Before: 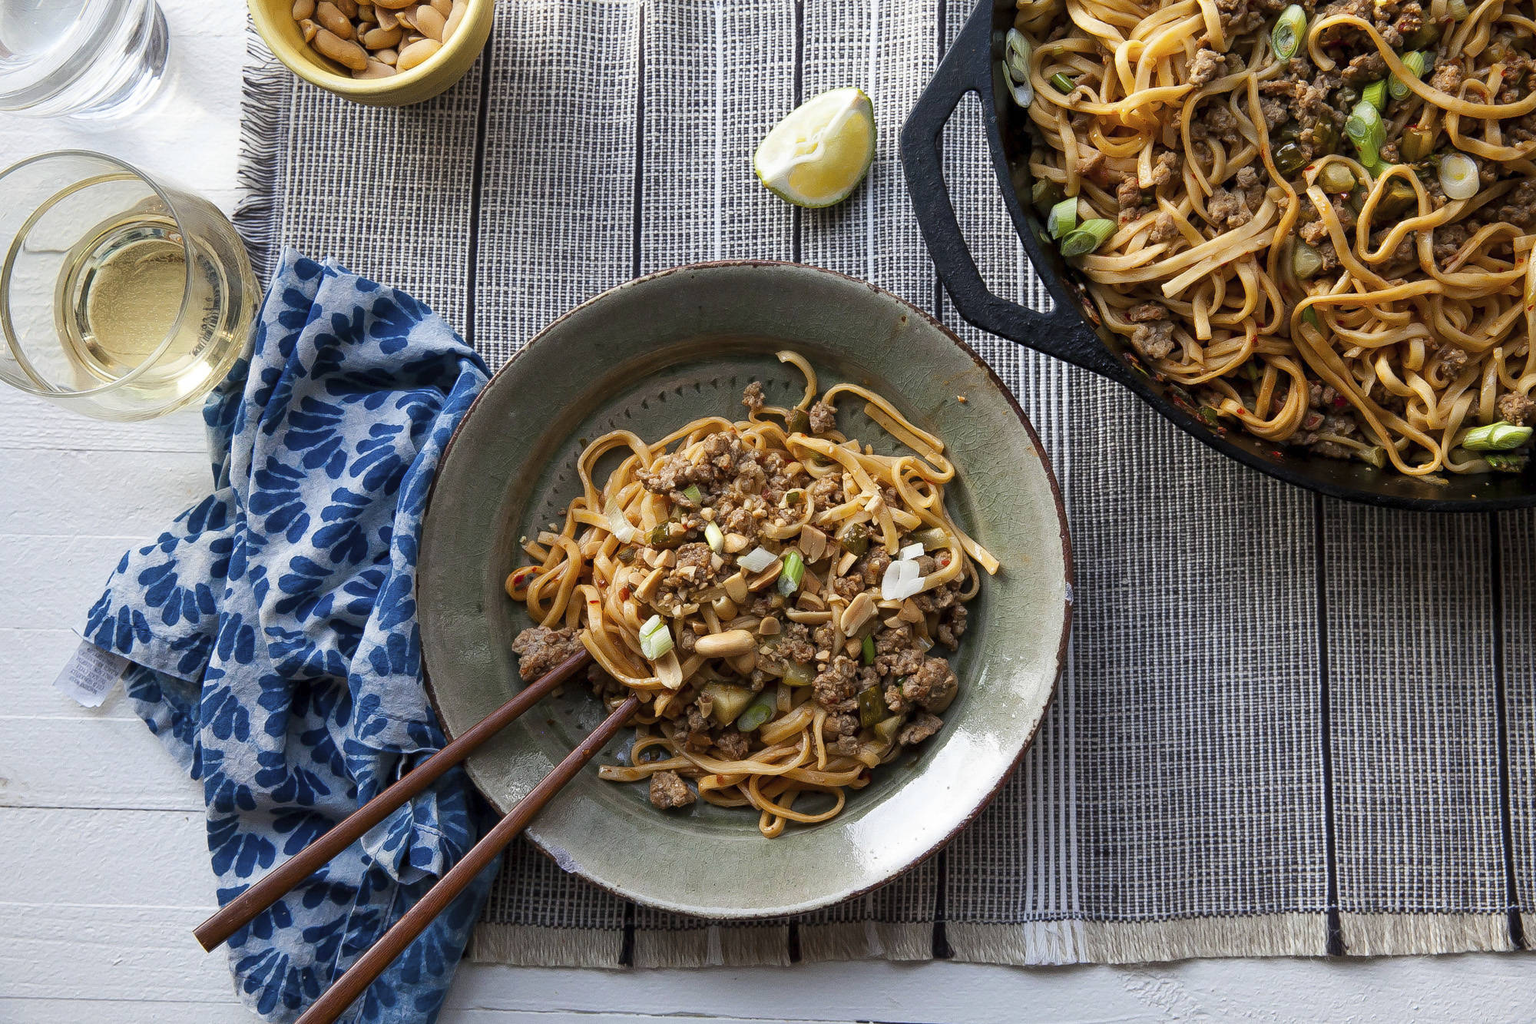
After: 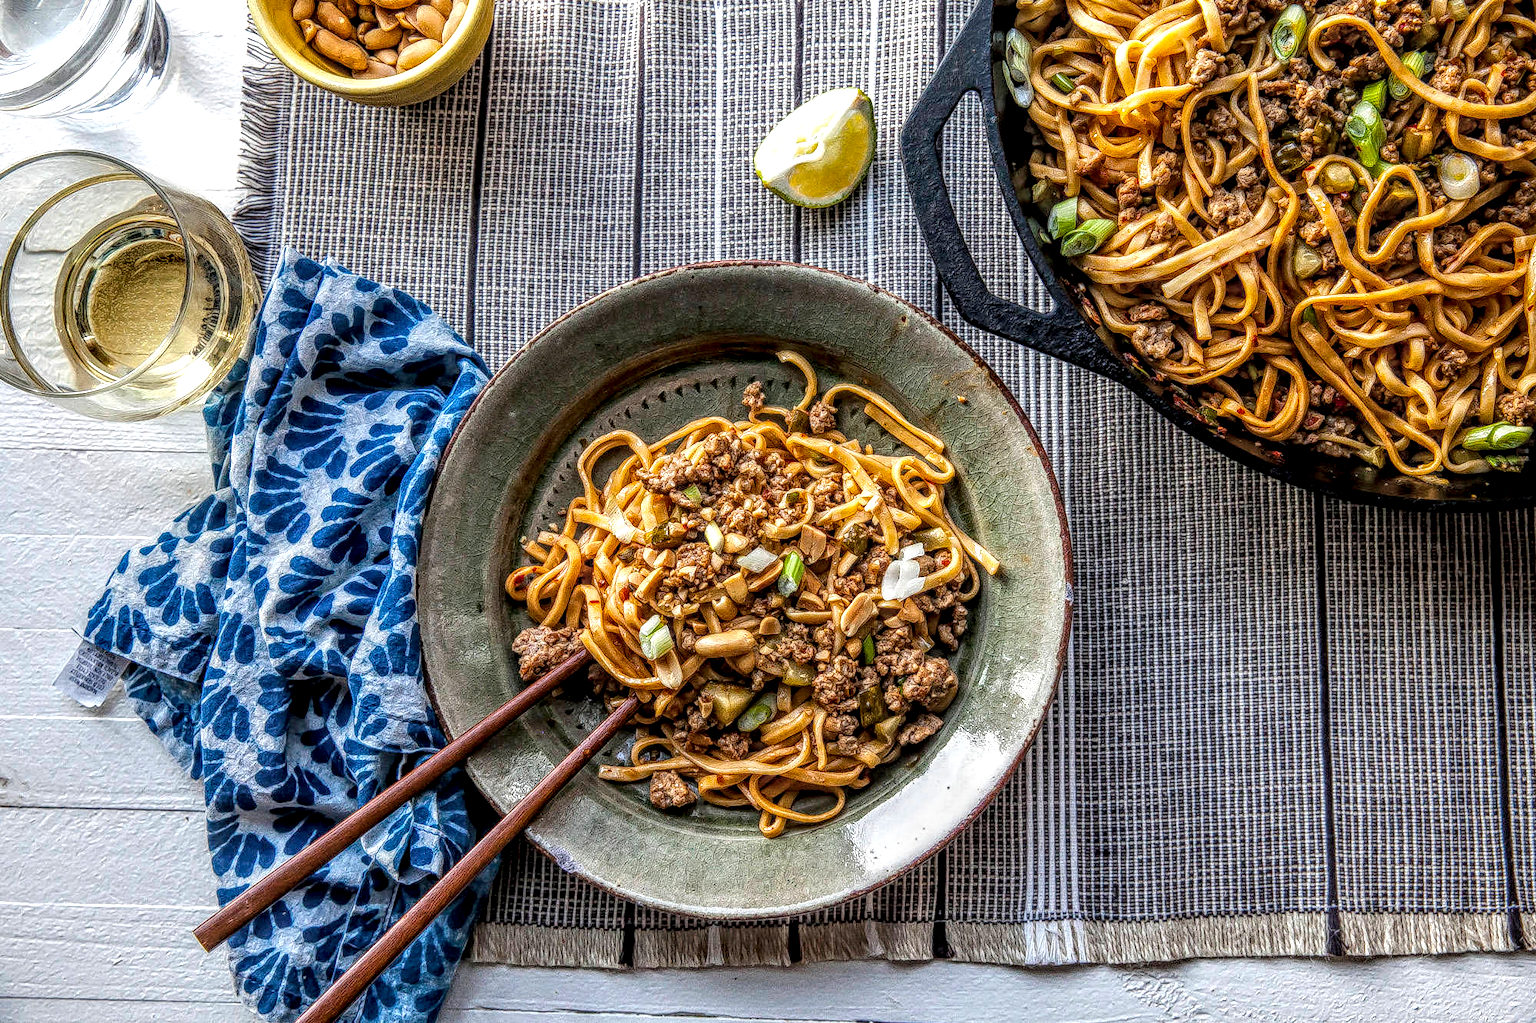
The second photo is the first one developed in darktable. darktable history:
exposure: exposure 0.203 EV, compensate highlight preservation false
color balance rgb: perceptual saturation grading › global saturation 19.601%
local contrast: highlights 5%, shadows 2%, detail 298%, midtone range 0.297
